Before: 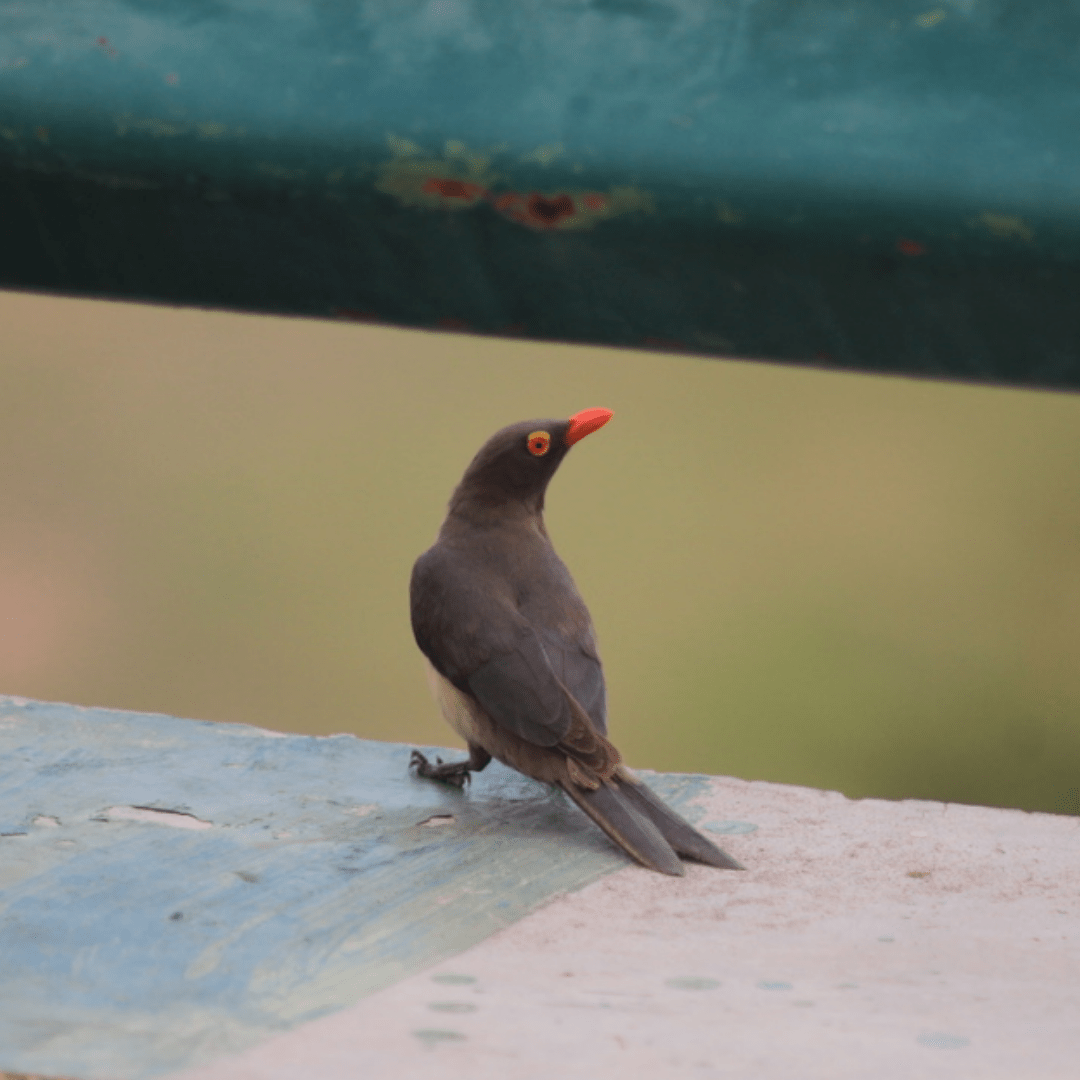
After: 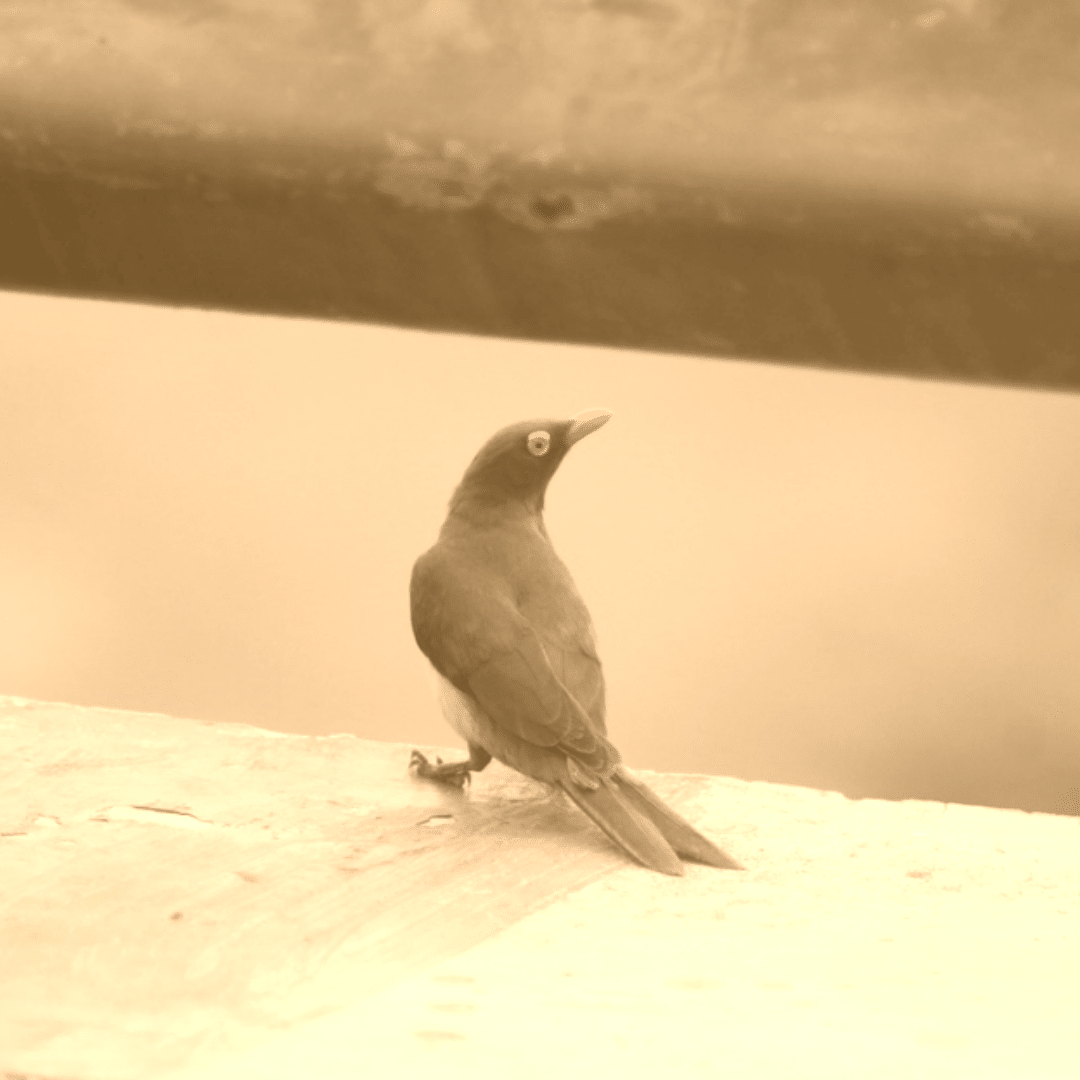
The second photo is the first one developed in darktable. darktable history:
haze removal: strength -0.1, adaptive false
colorize: hue 28.8°, source mix 100%
